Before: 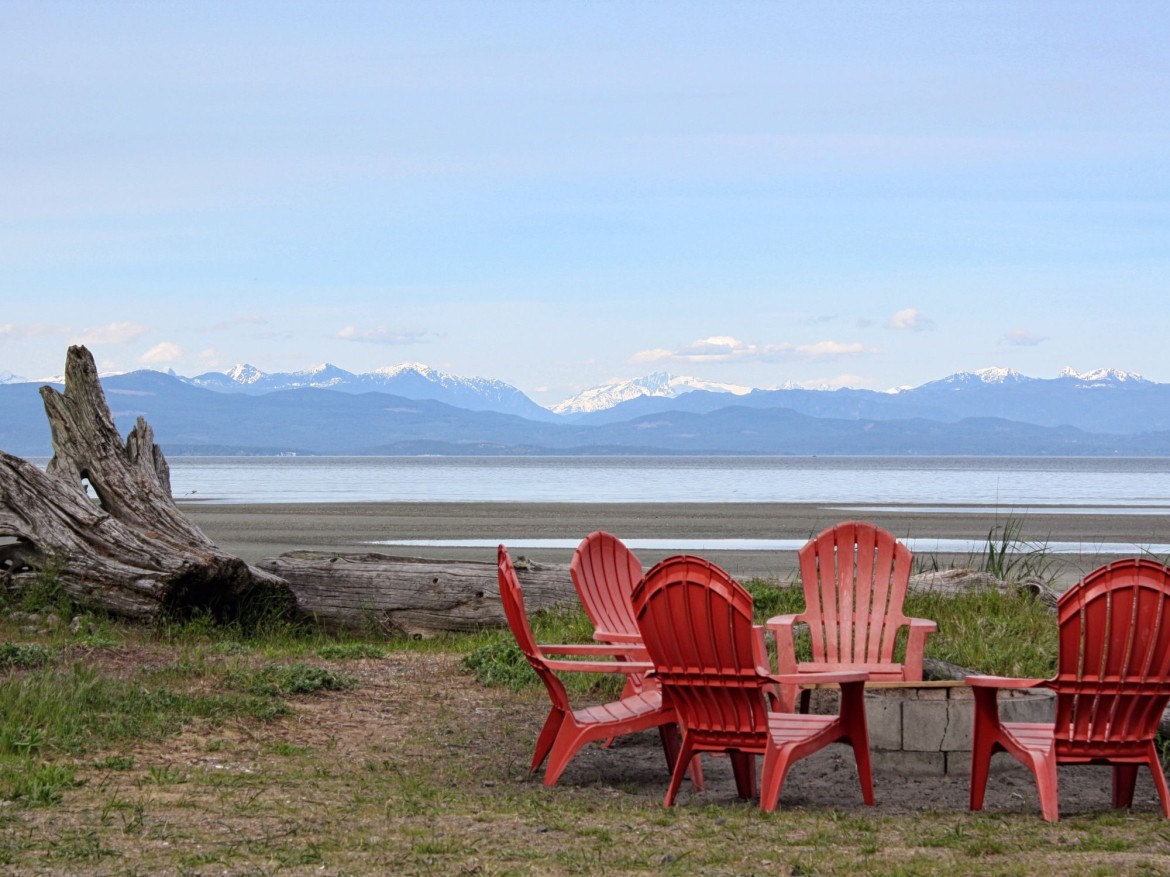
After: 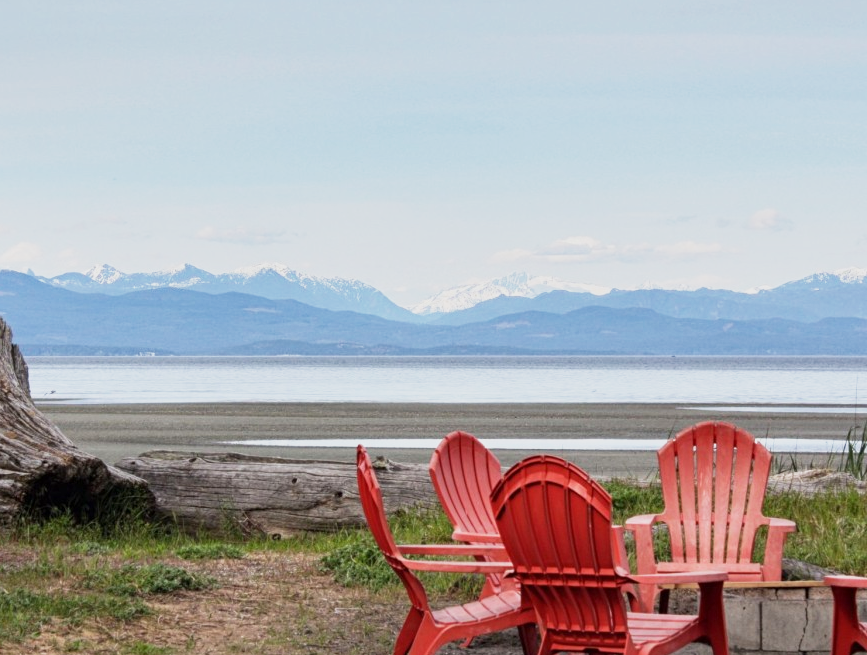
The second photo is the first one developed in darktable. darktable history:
crop and rotate: left 12.123%, top 11.468%, right 13.765%, bottom 13.772%
base curve: curves: ch0 [(0, 0) (0.088, 0.125) (0.176, 0.251) (0.354, 0.501) (0.613, 0.749) (1, 0.877)], preserve colors none
shadows and highlights: low approximation 0.01, soften with gaussian
